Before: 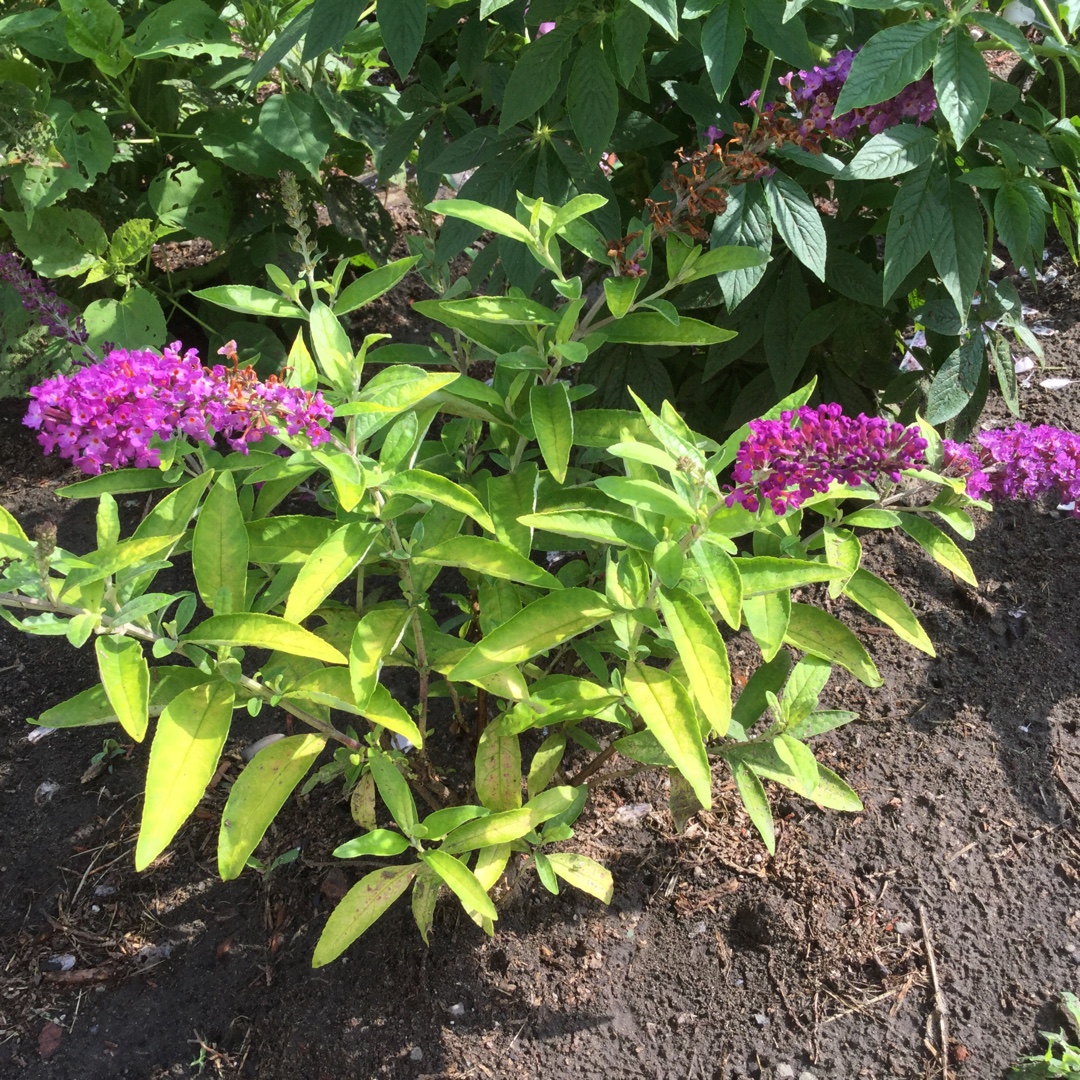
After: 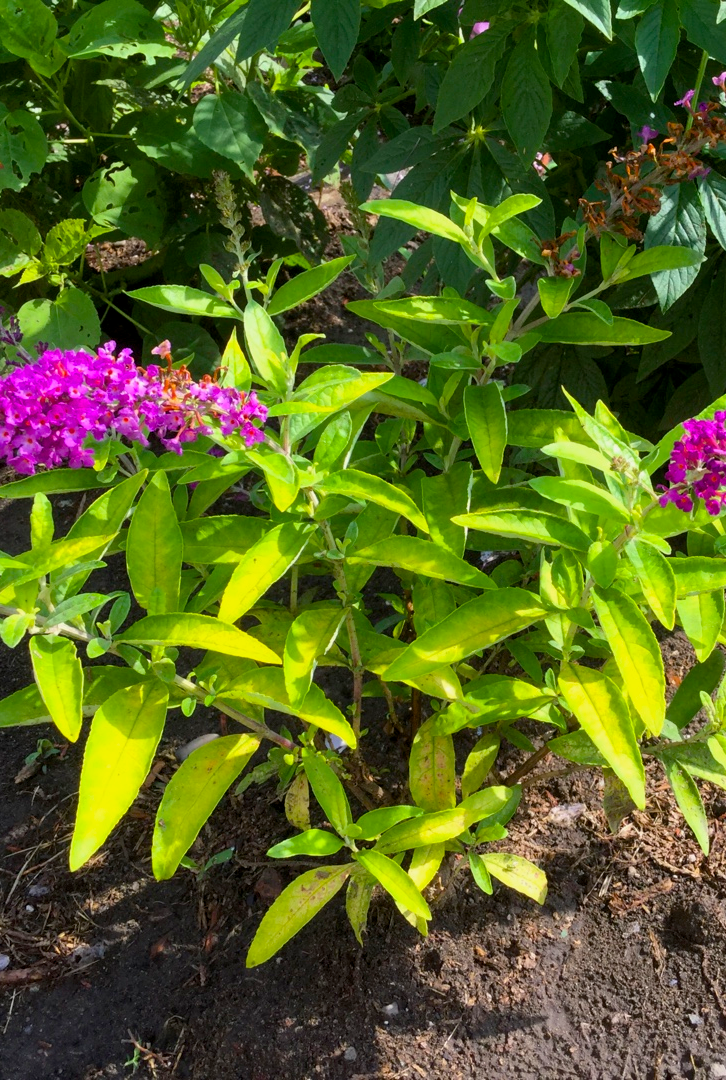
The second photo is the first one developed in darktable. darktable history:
color balance rgb: global offset › luminance -0.484%, perceptual saturation grading › global saturation 29.656%, perceptual brilliance grading › global brilliance -1.617%, perceptual brilliance grading › highlights -1.292%, perceptual brilliance grading › mid-tones -0.501%, perceptual brilliance grading › shadows -1.655%, global vibrance 20%
crop and rotate: left 6.189%, right 26.573%
